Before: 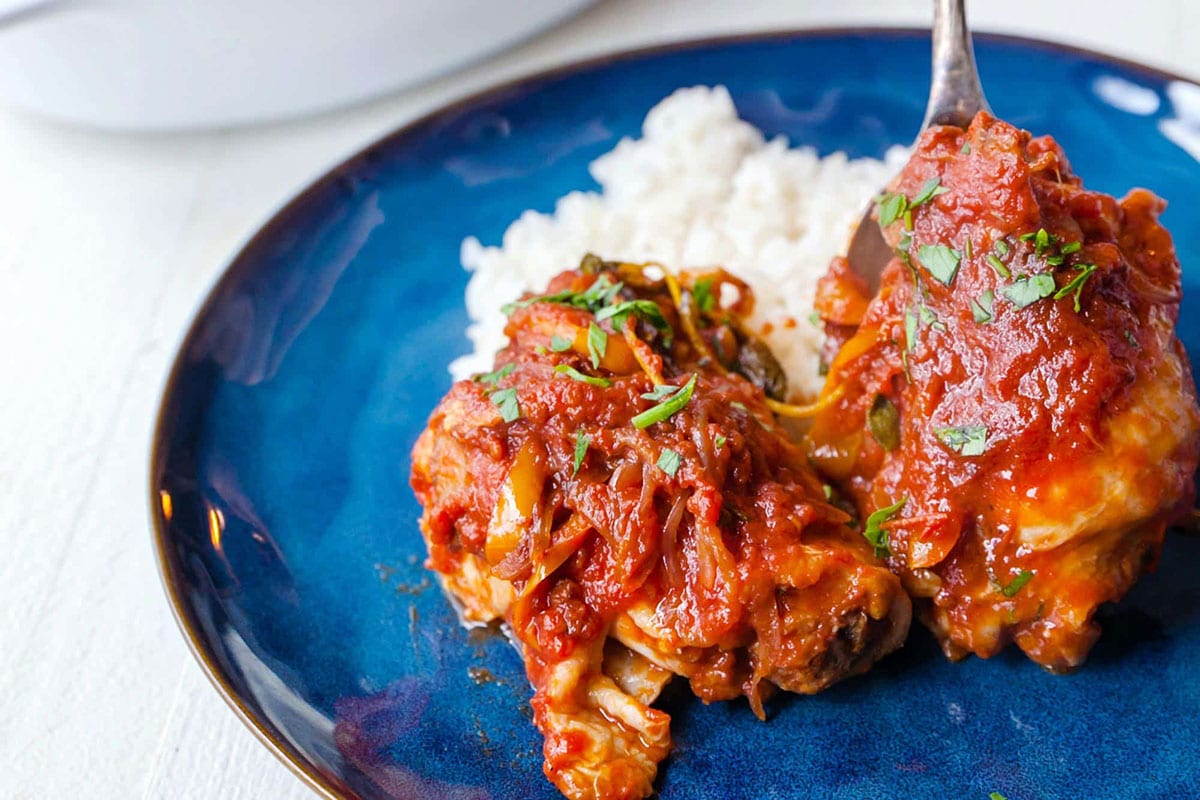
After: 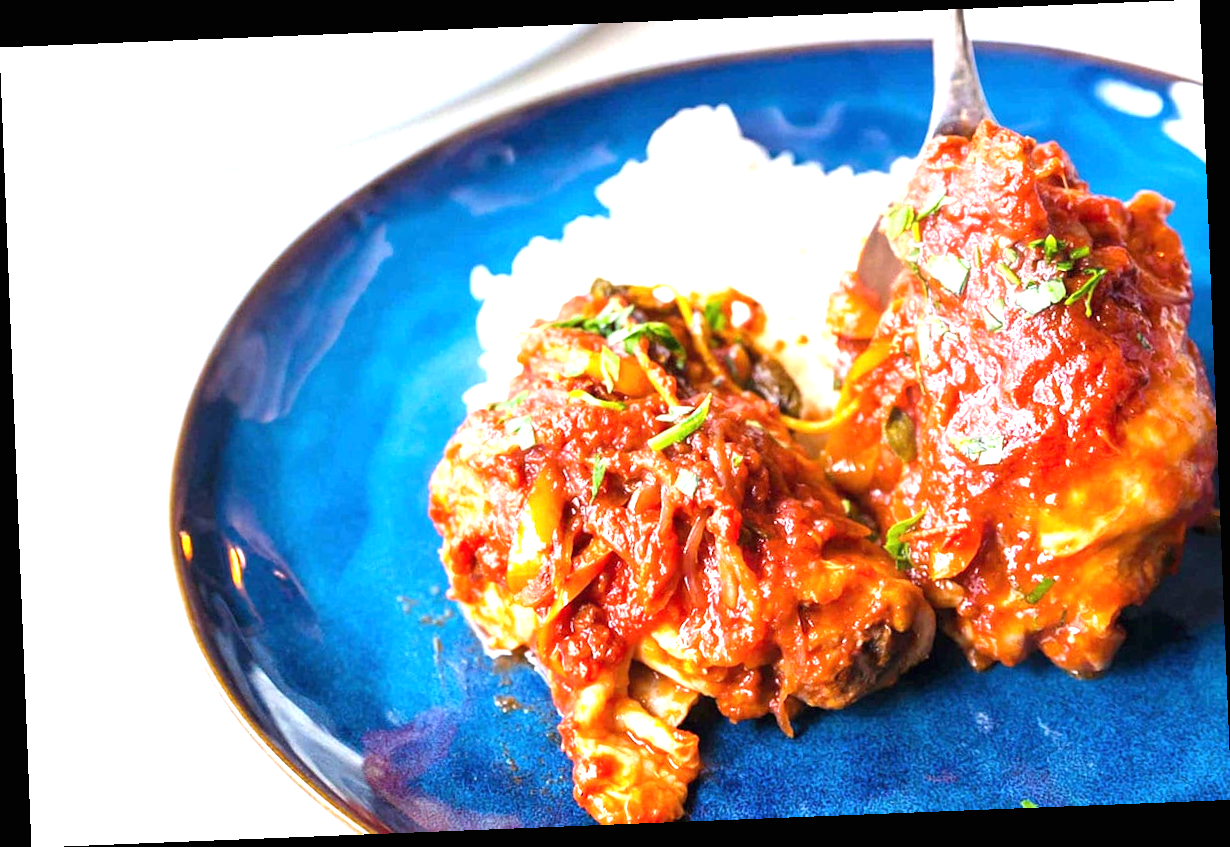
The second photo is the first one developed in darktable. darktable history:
rotate and perspective: rotation -2.29°, automatic cropping off
exposure: black level correction 0, exposure 1.3 EV, compensate highlight preservation false
